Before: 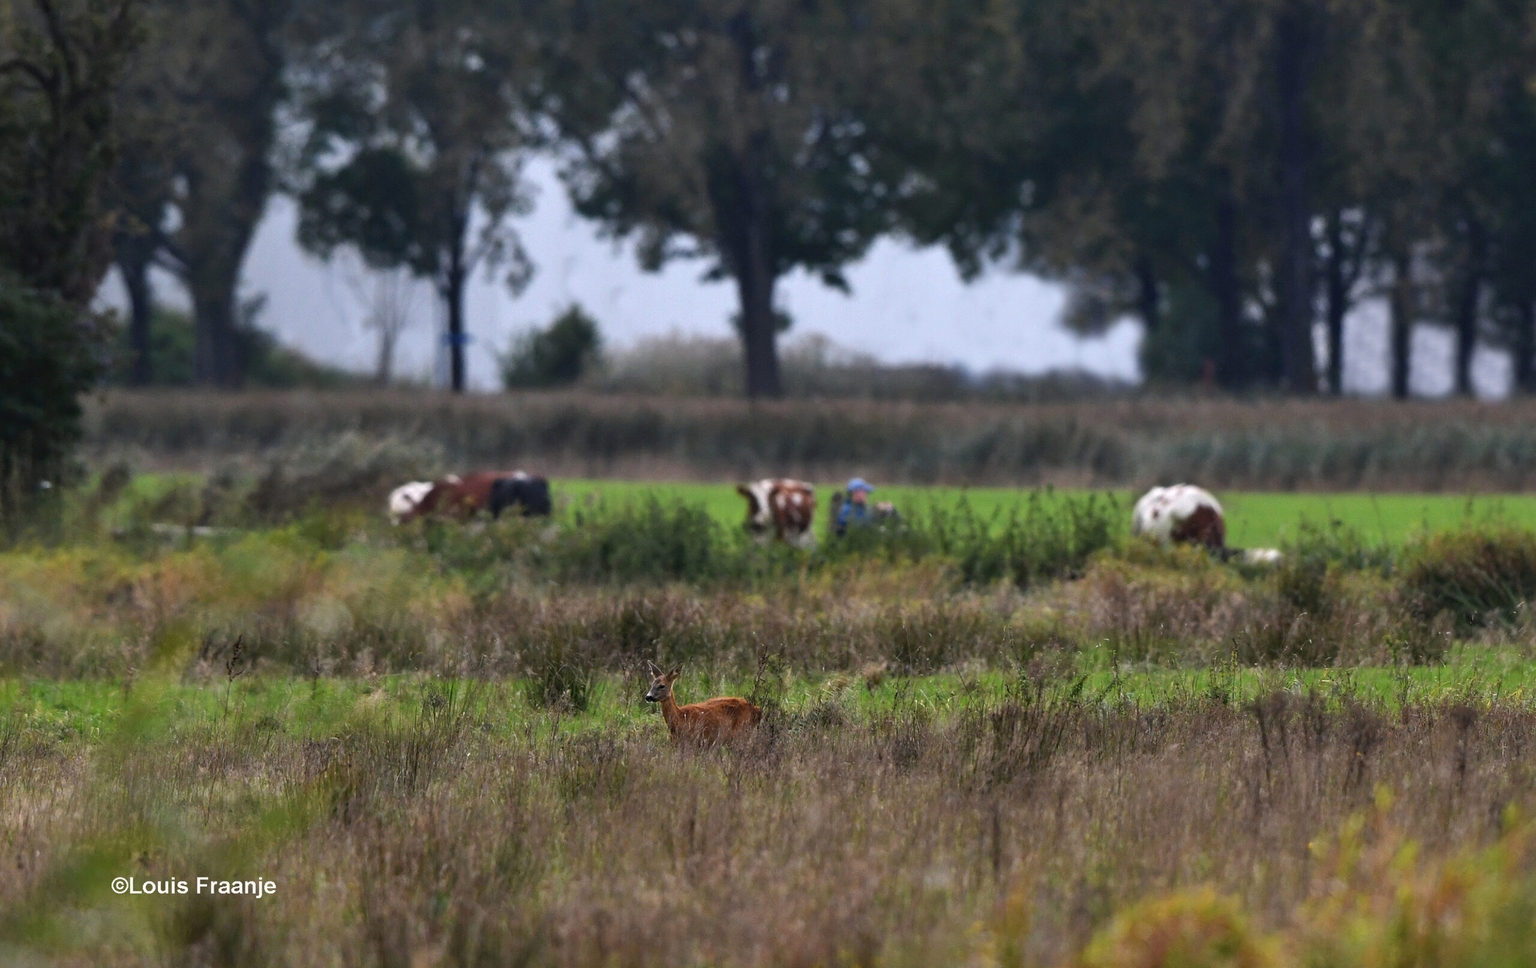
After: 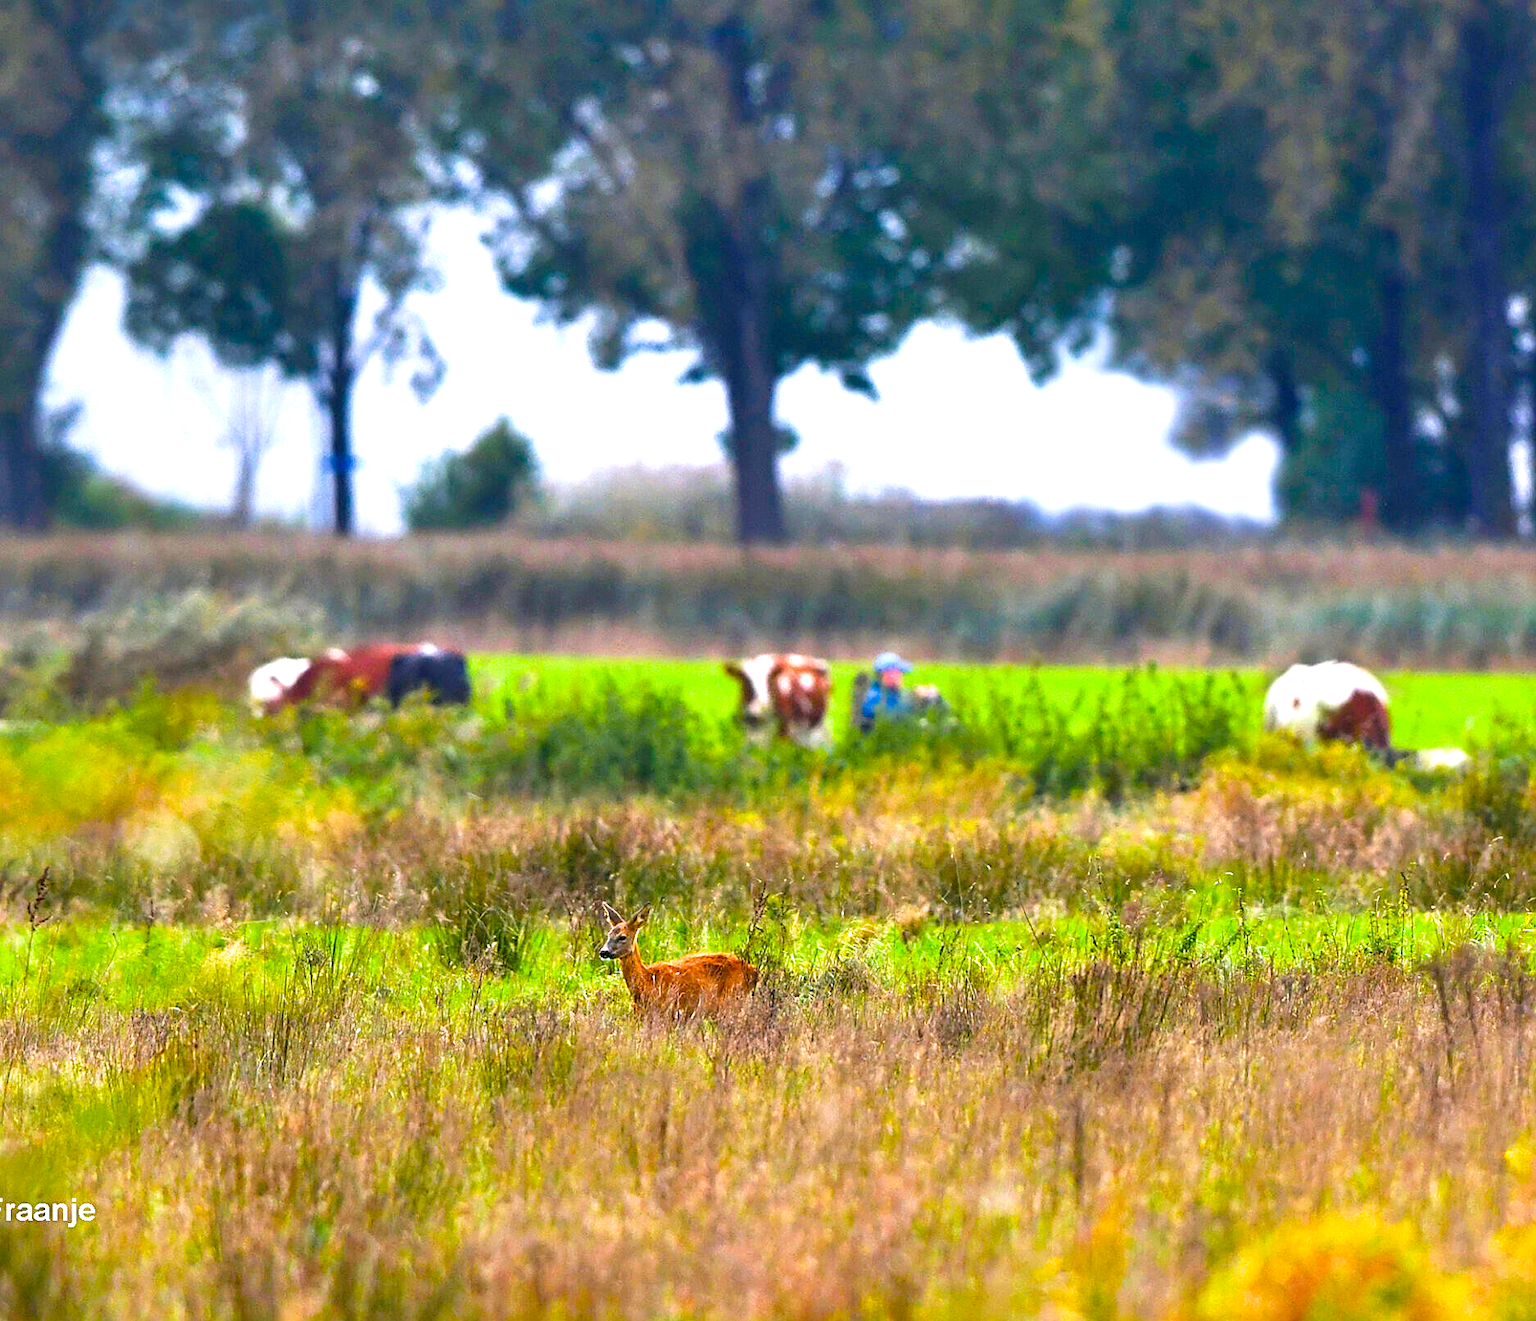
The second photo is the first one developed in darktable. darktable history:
crop: left 13.443%, right 13.31%
exposure: black level correction 0, exposure 1.1 EV, compensate exposure bias true, compensate highlight preservation false
contrast brightness saturation: contrast 0.1, brightness 0.03, saturation 0.09
color balance: output saturation 120%
velvia: strength 51%, mid-tones bias 0.51
sharpen: on, module defaults
